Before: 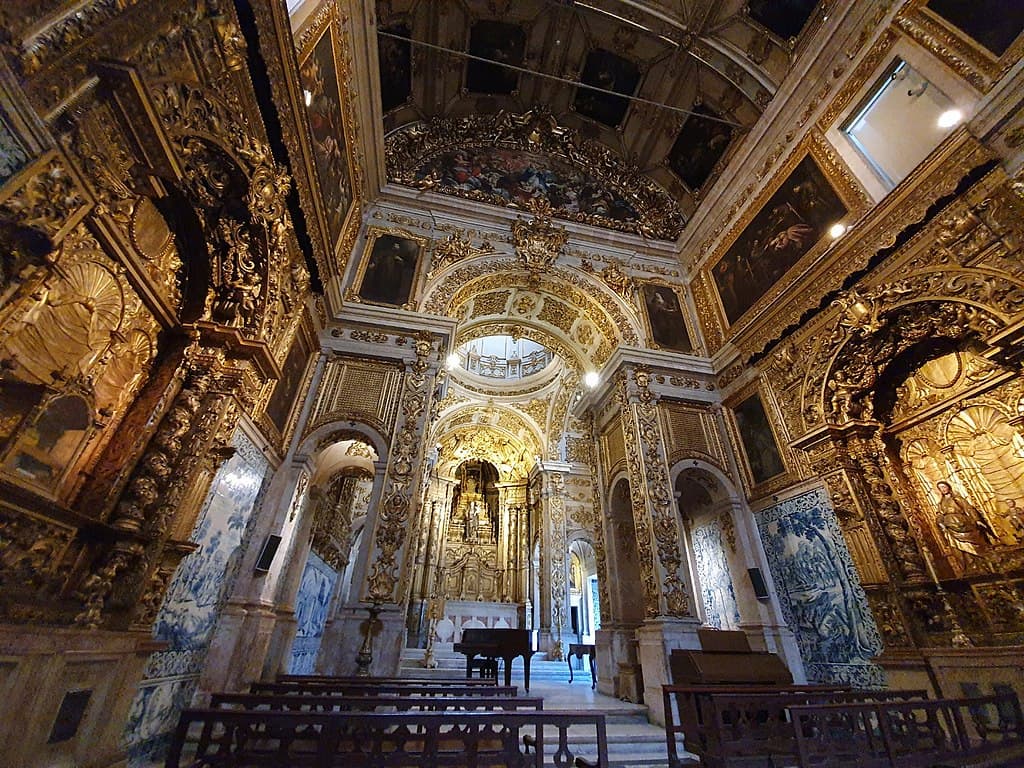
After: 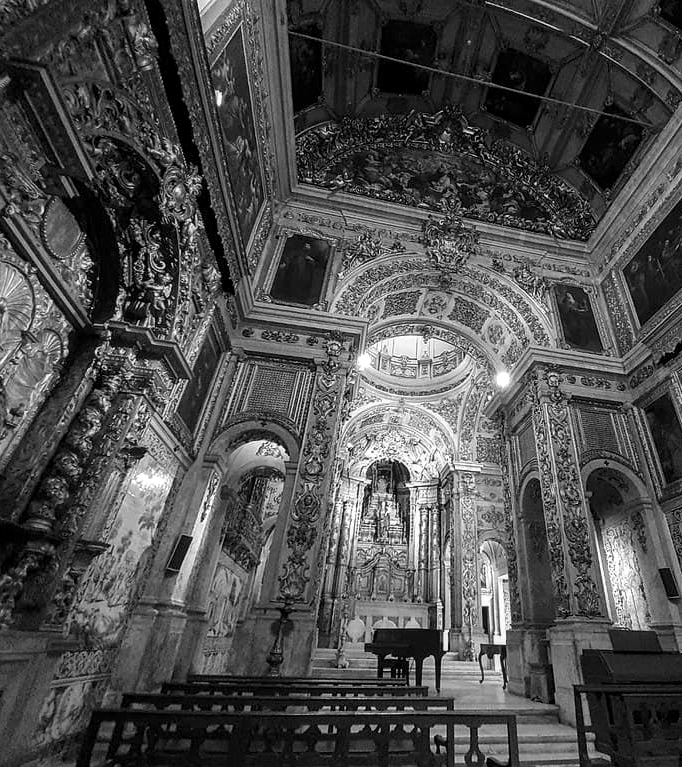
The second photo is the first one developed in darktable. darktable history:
local contrast: on, module defaults
crop and rotate: left 8.786%, right 24.548%
monochrome: on, module defaults
